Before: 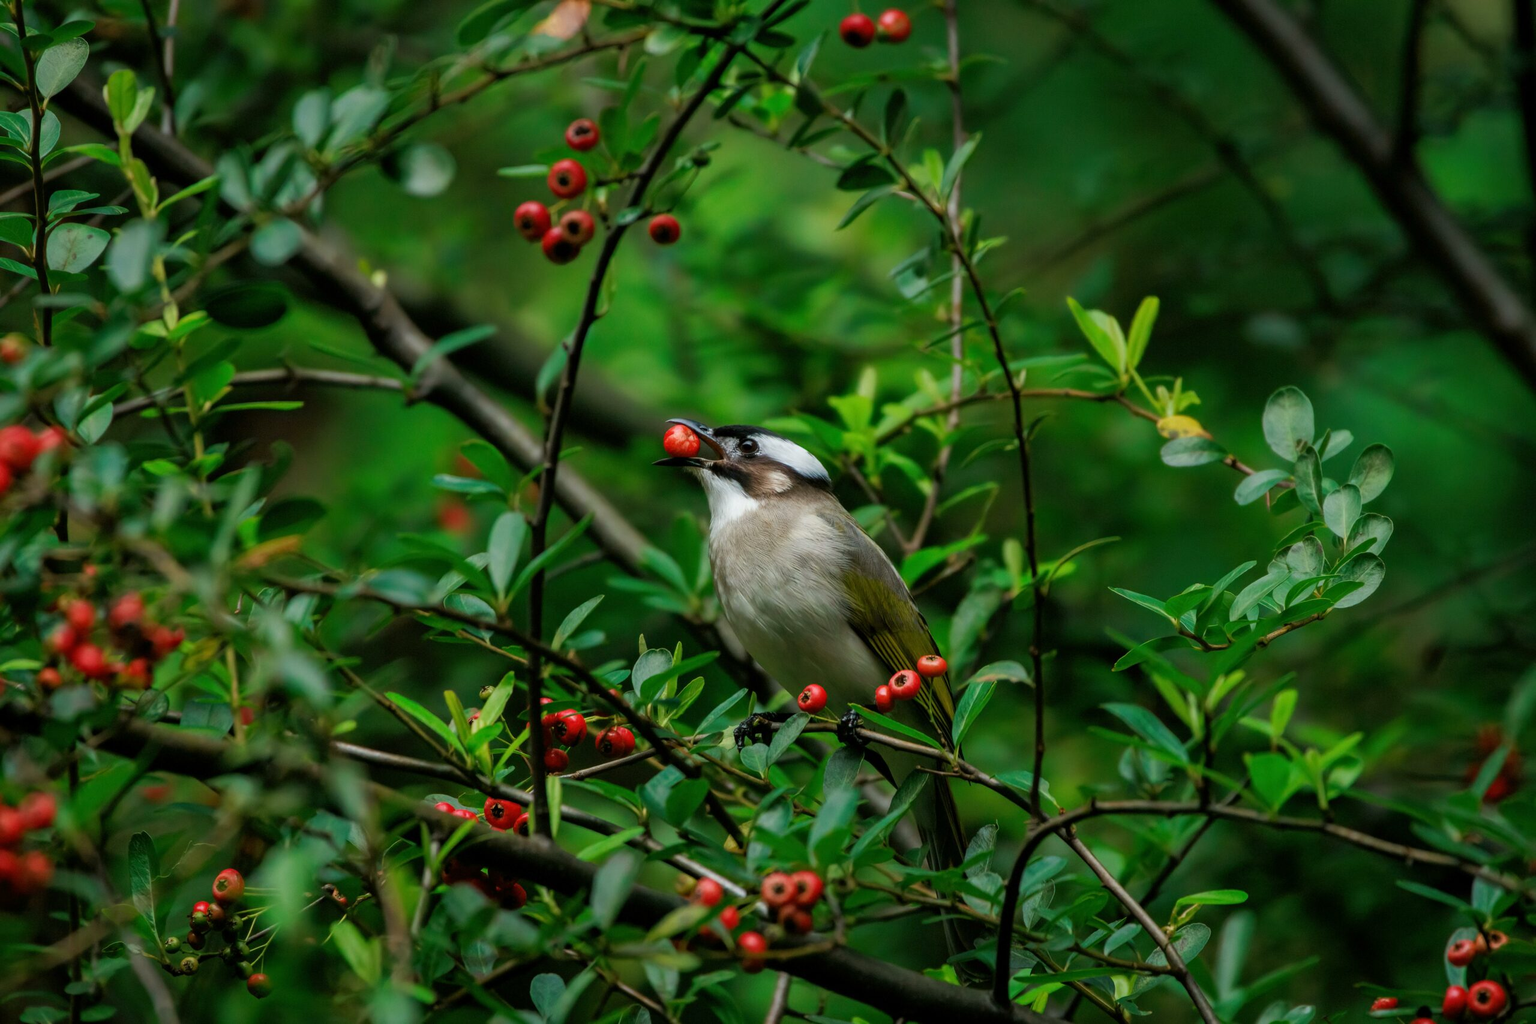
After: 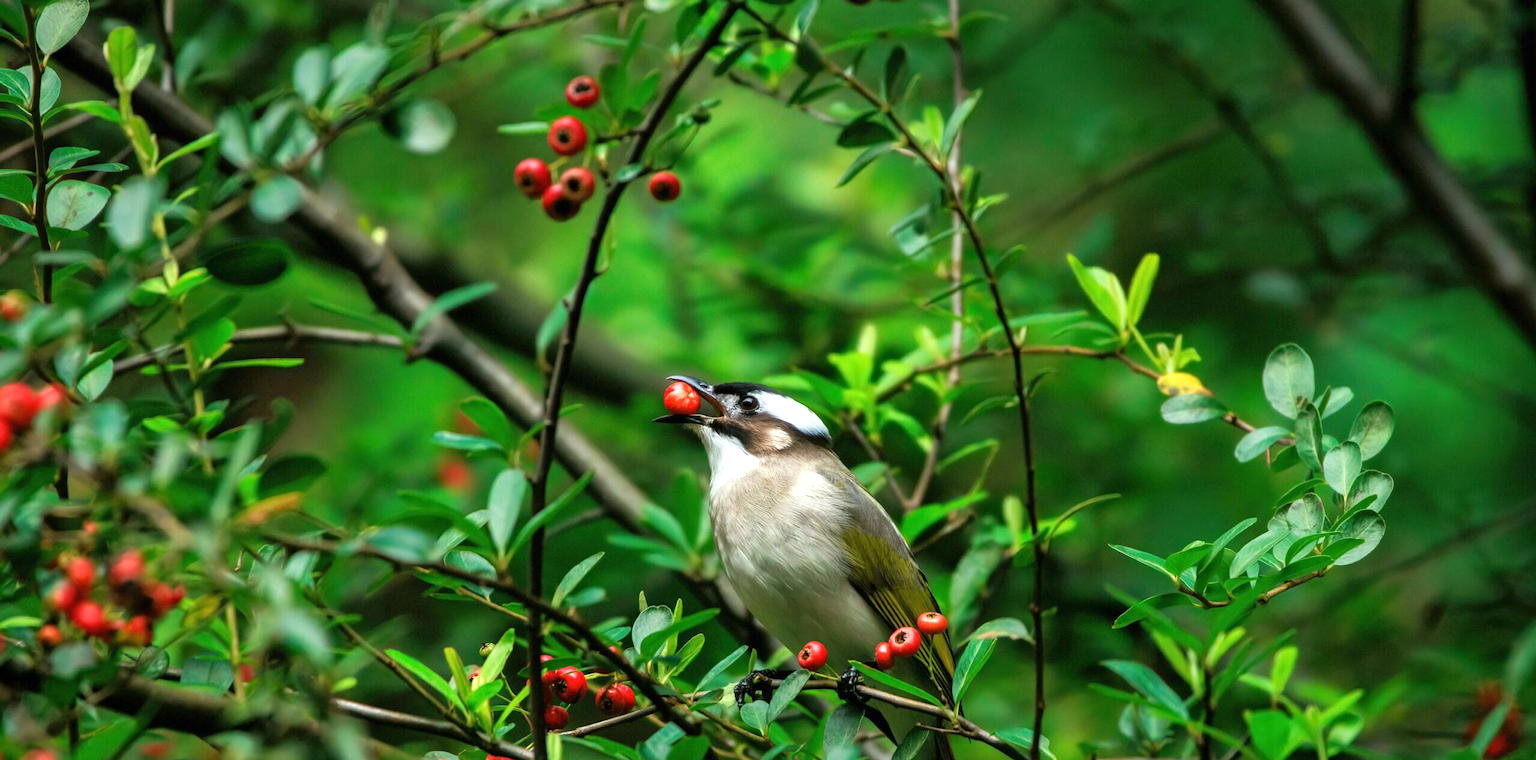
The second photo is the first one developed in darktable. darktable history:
exposure: black level correction 0, exposure 1.001 EV, compensate highlight preservation false
crop: top 4.229%, bottom 21.543%
